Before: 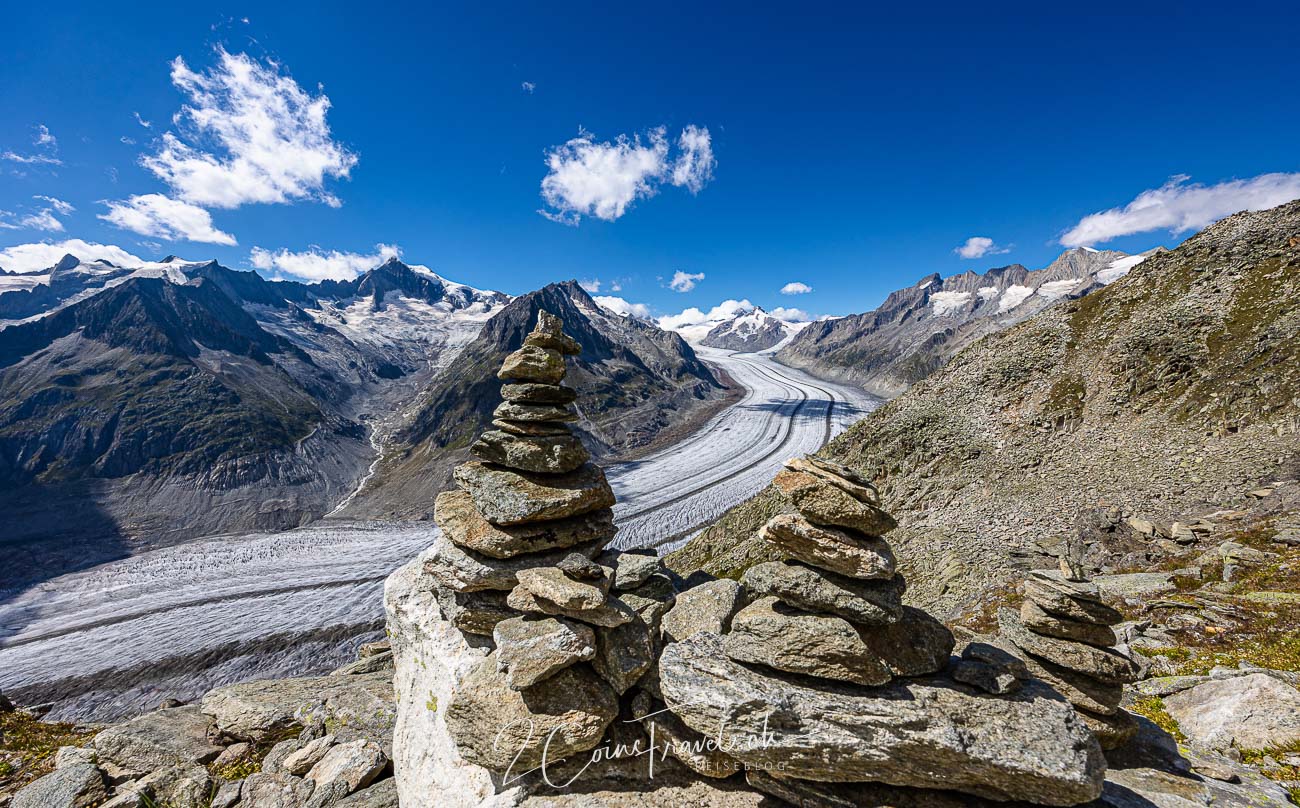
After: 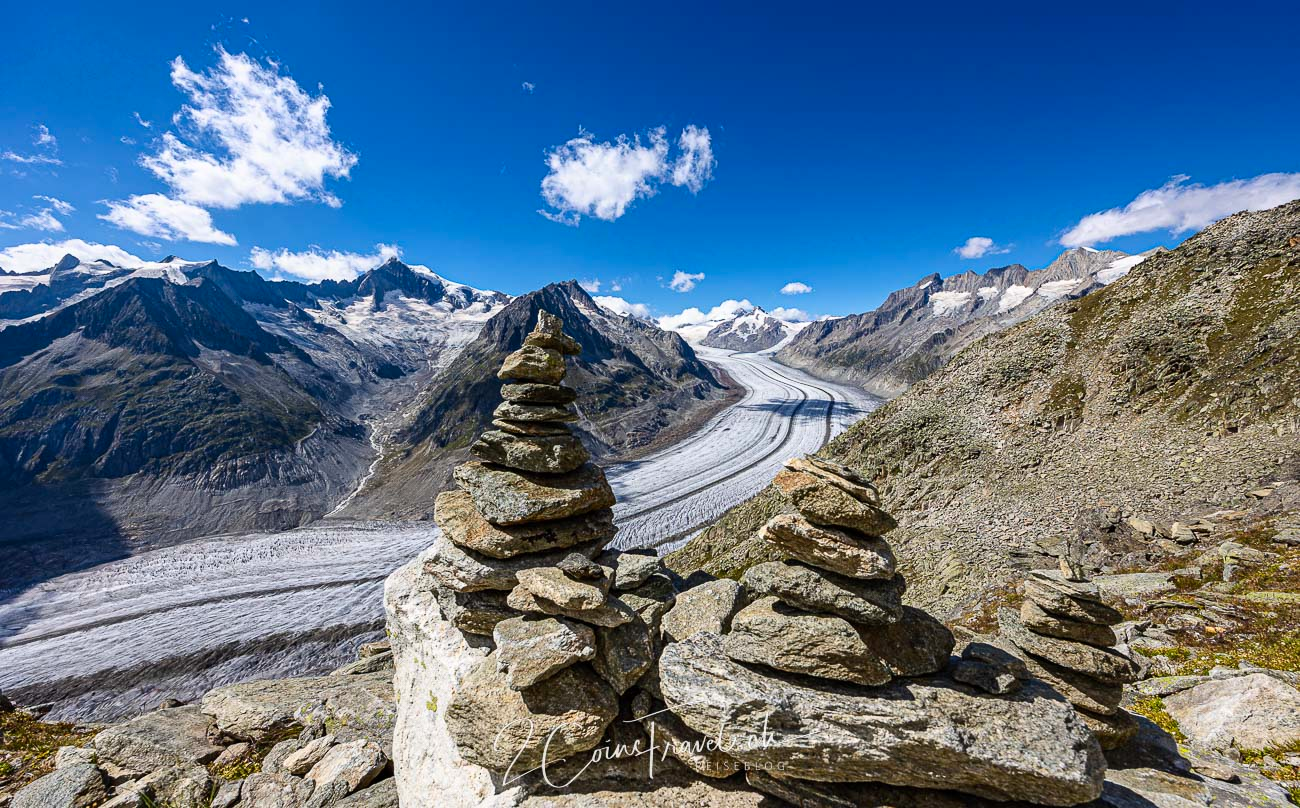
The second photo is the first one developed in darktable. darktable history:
contrast brightness saturation: contrast 0.098, brightness 0.027, saturation 0.092
